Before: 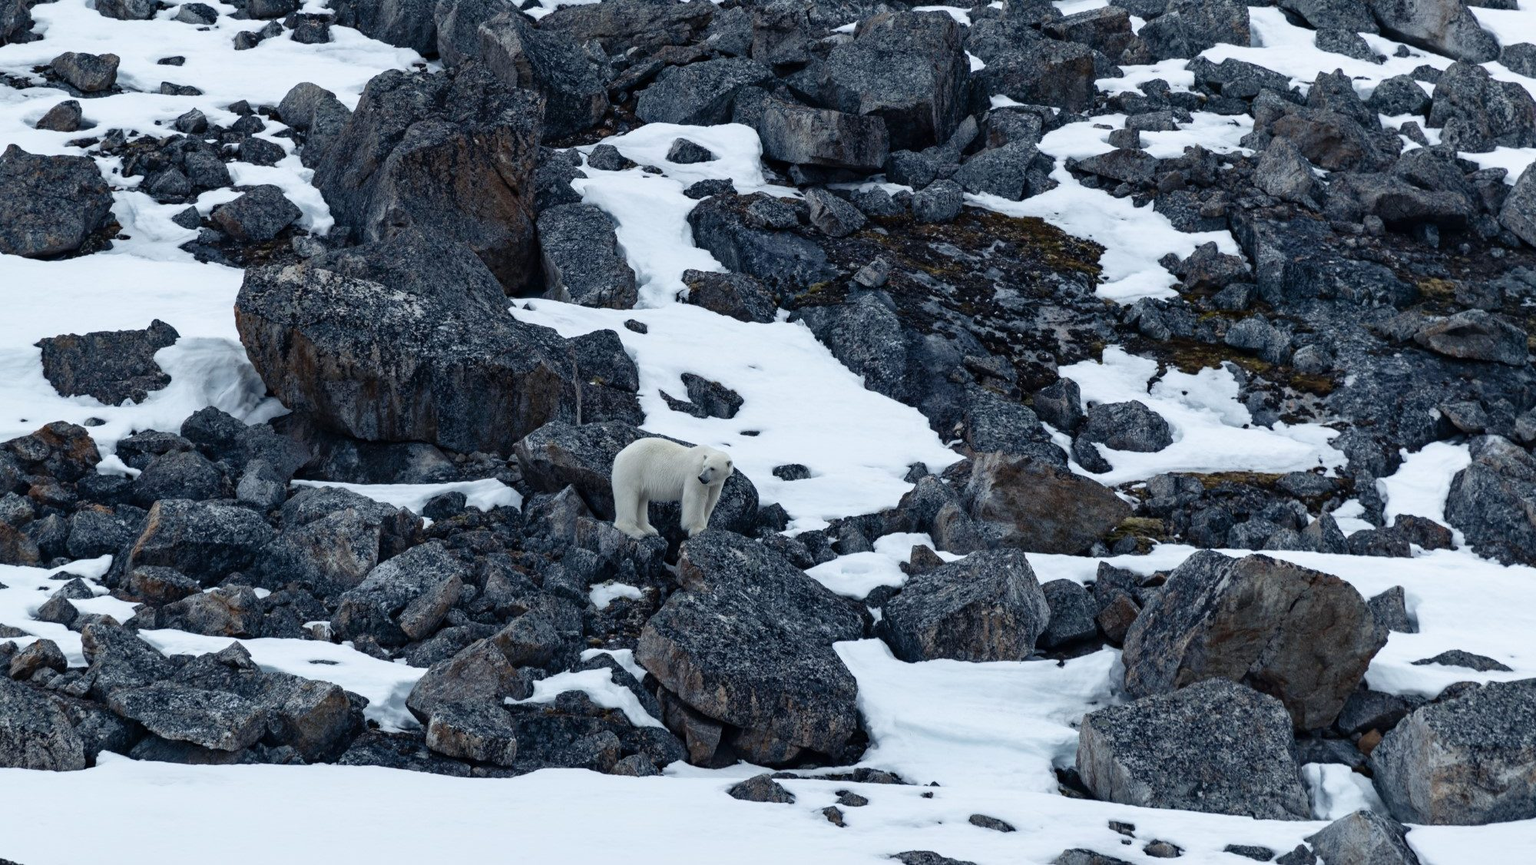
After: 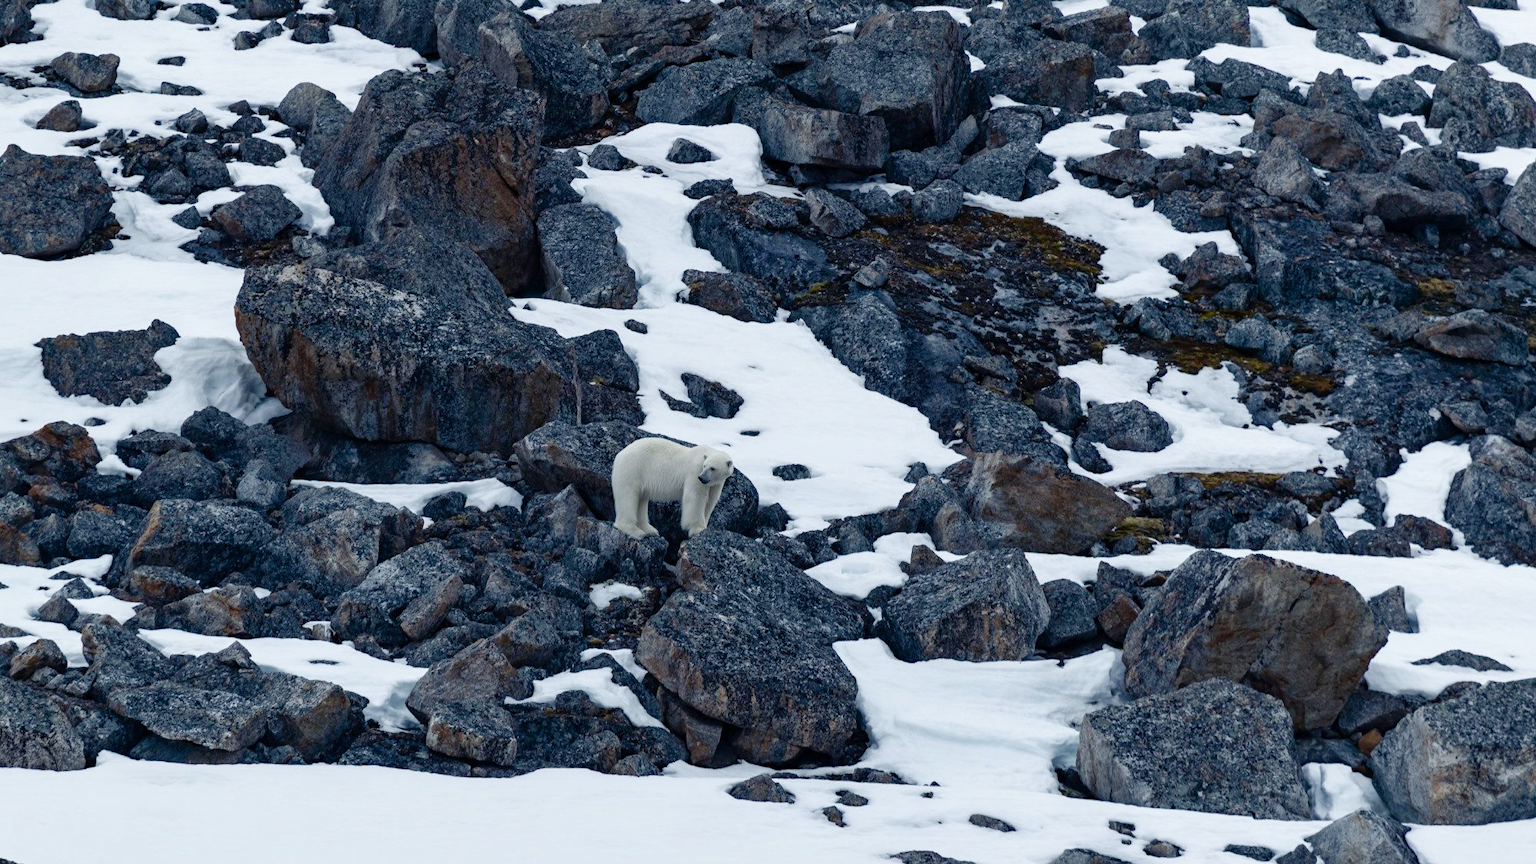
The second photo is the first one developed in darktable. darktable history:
color balance rgb: shadows lift › luminance 0.959%, shadows lift › chroma 0.396%, shadows lift › hue 17.86°, perceptual saturation grading › global saturation 0.808%, perceptual saturation grading › highlights -33.352%, perceptual saturation grading › mid-tones 15.066%, perceptual saturation grading › shadows 48.513%, global vibrance 14.9%
